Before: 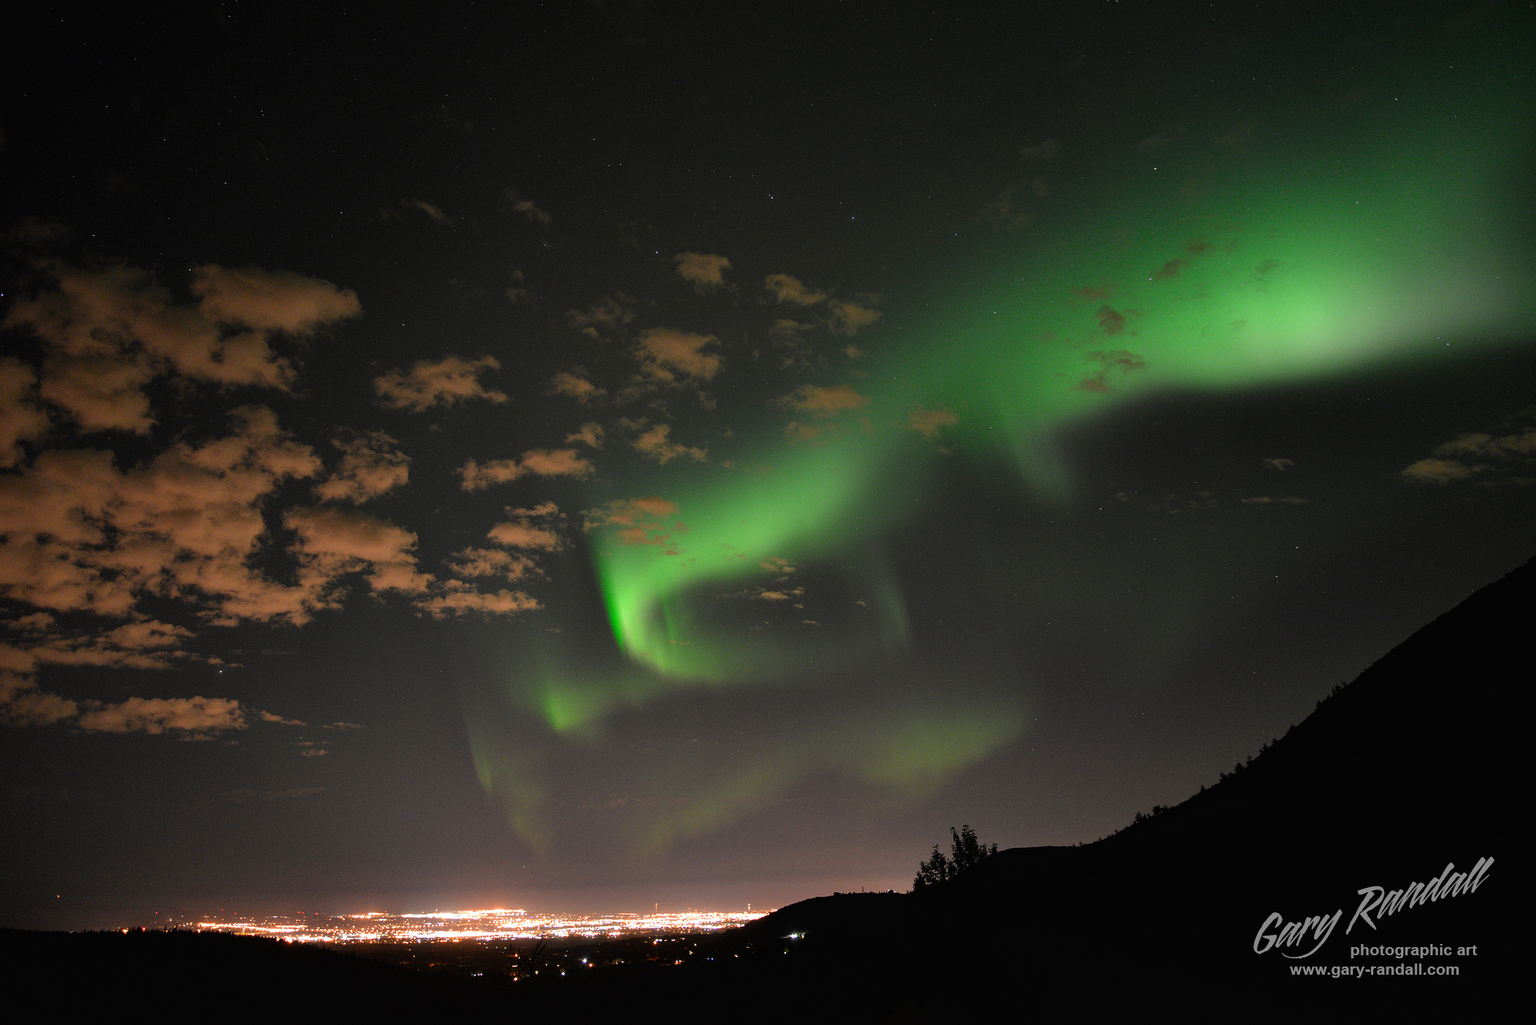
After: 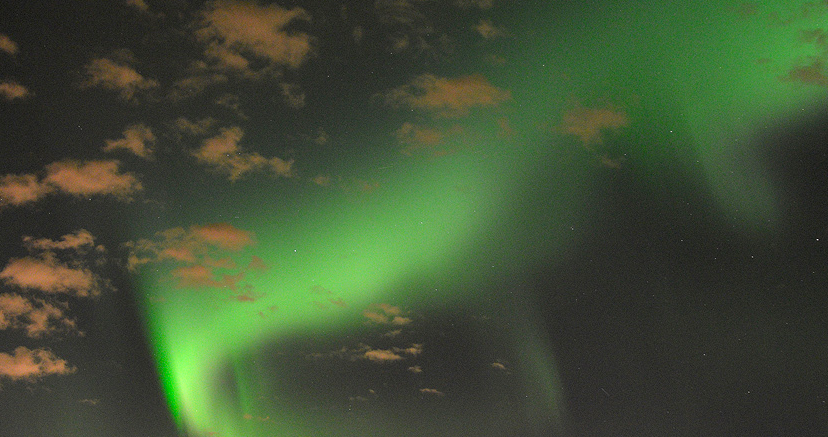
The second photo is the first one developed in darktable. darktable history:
crop: left 31.751%, top 32.172%, right 27.8%, bottom 35.83%
exposure: black level correction 0.003, exposure 0.383 EV, compensate highlight preservation false
